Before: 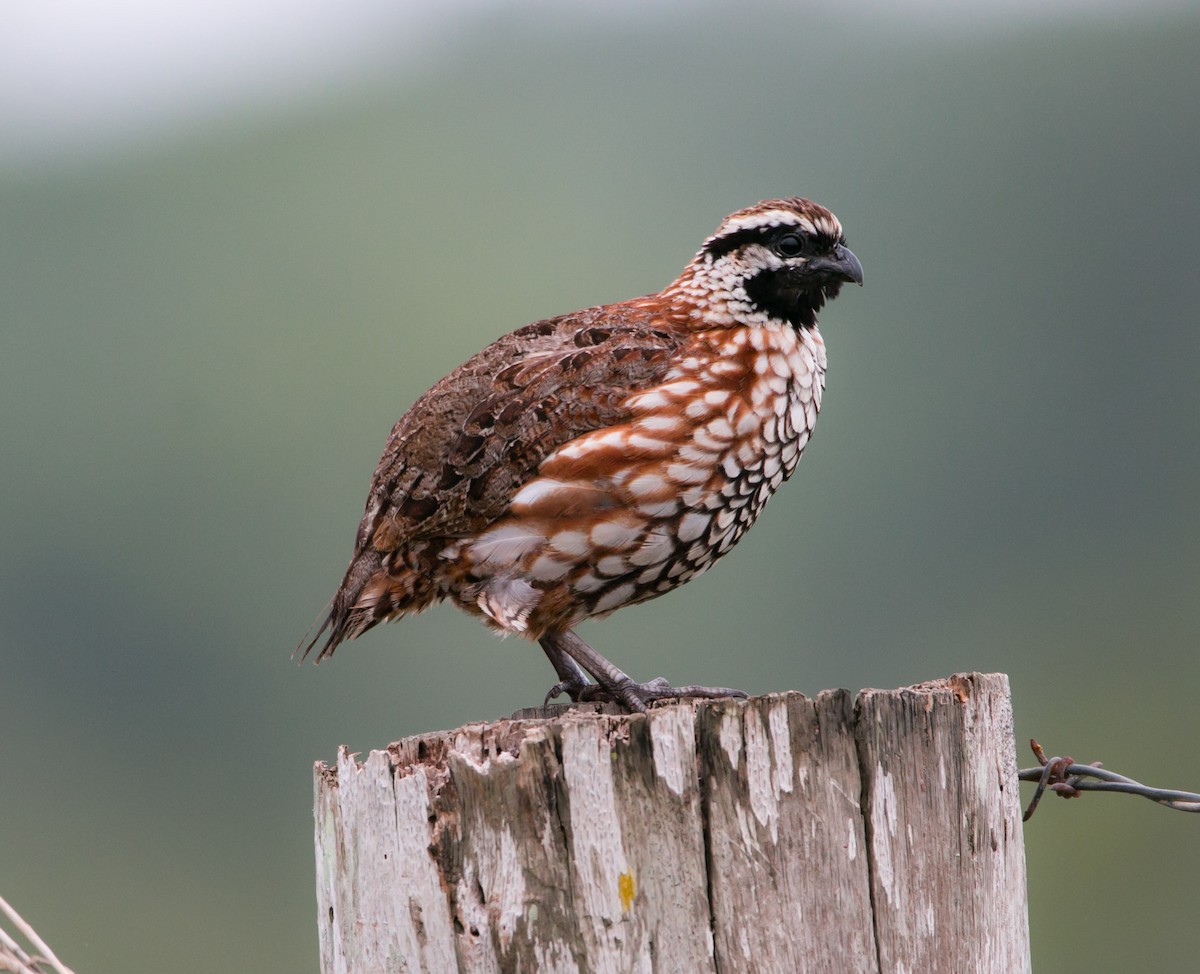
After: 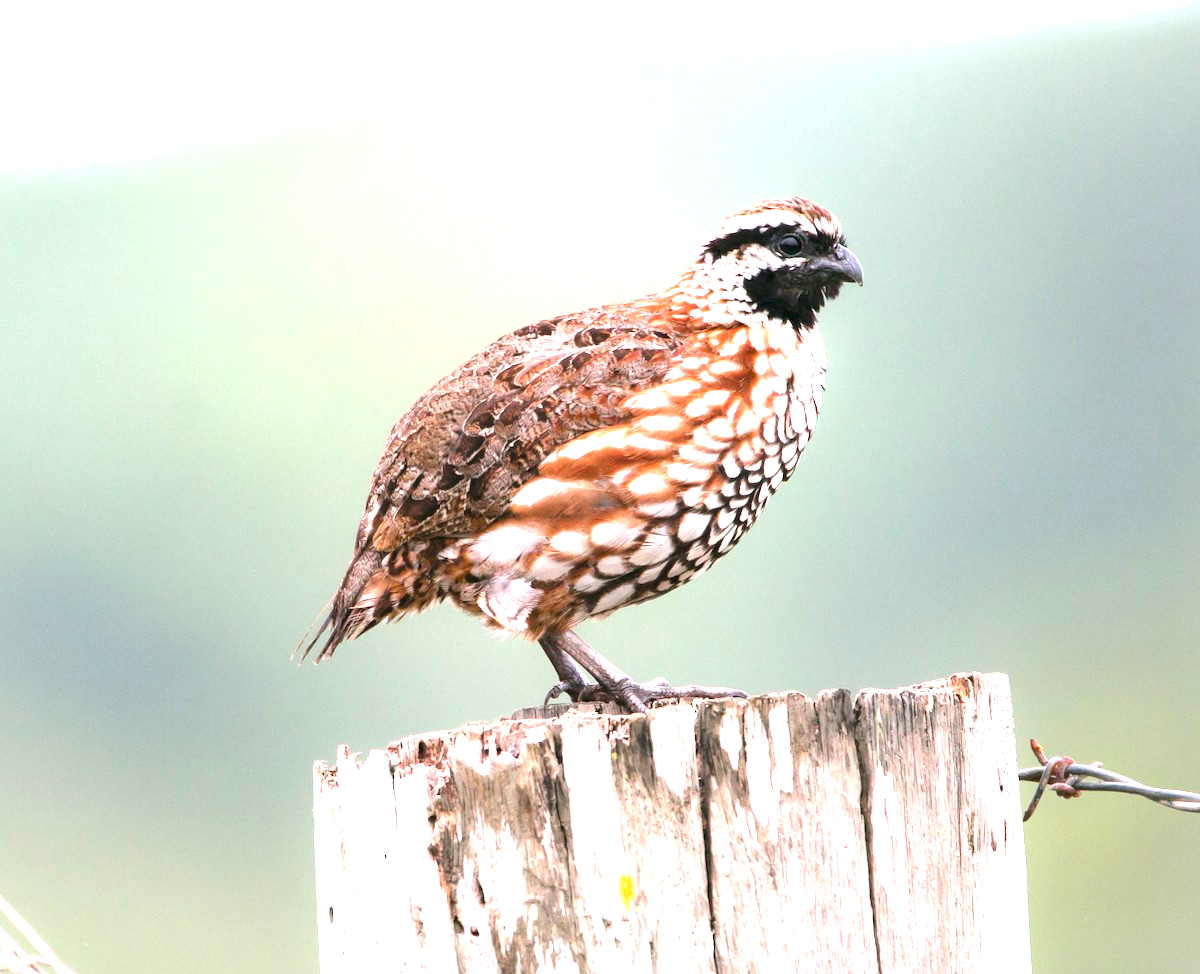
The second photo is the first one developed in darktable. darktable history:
base curve: curves: ch0 [(0, 0) (0.472, 0.508) (1, 1)]
exposure: black level correction 0, exposure 1.975 EV, compensate exposure bias true, compensate highlight preservation false
